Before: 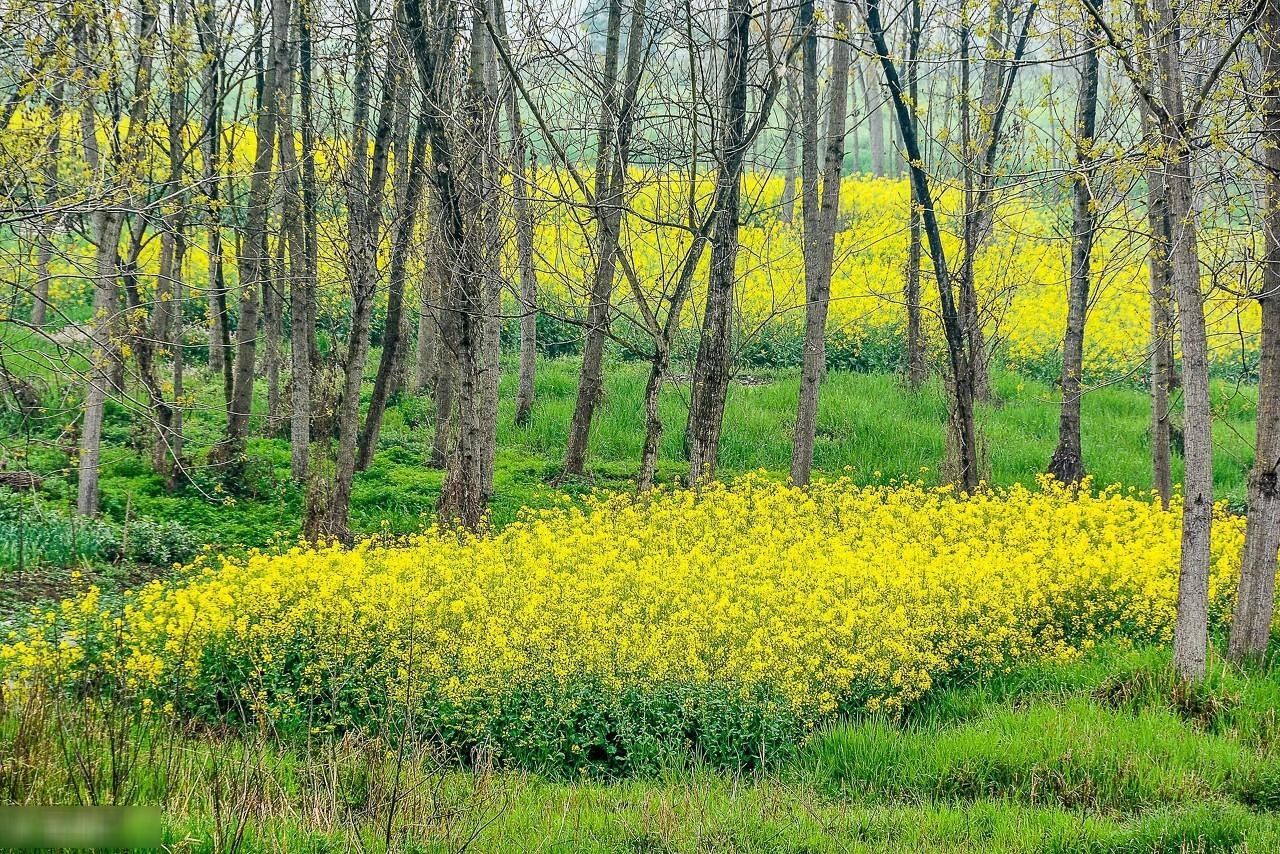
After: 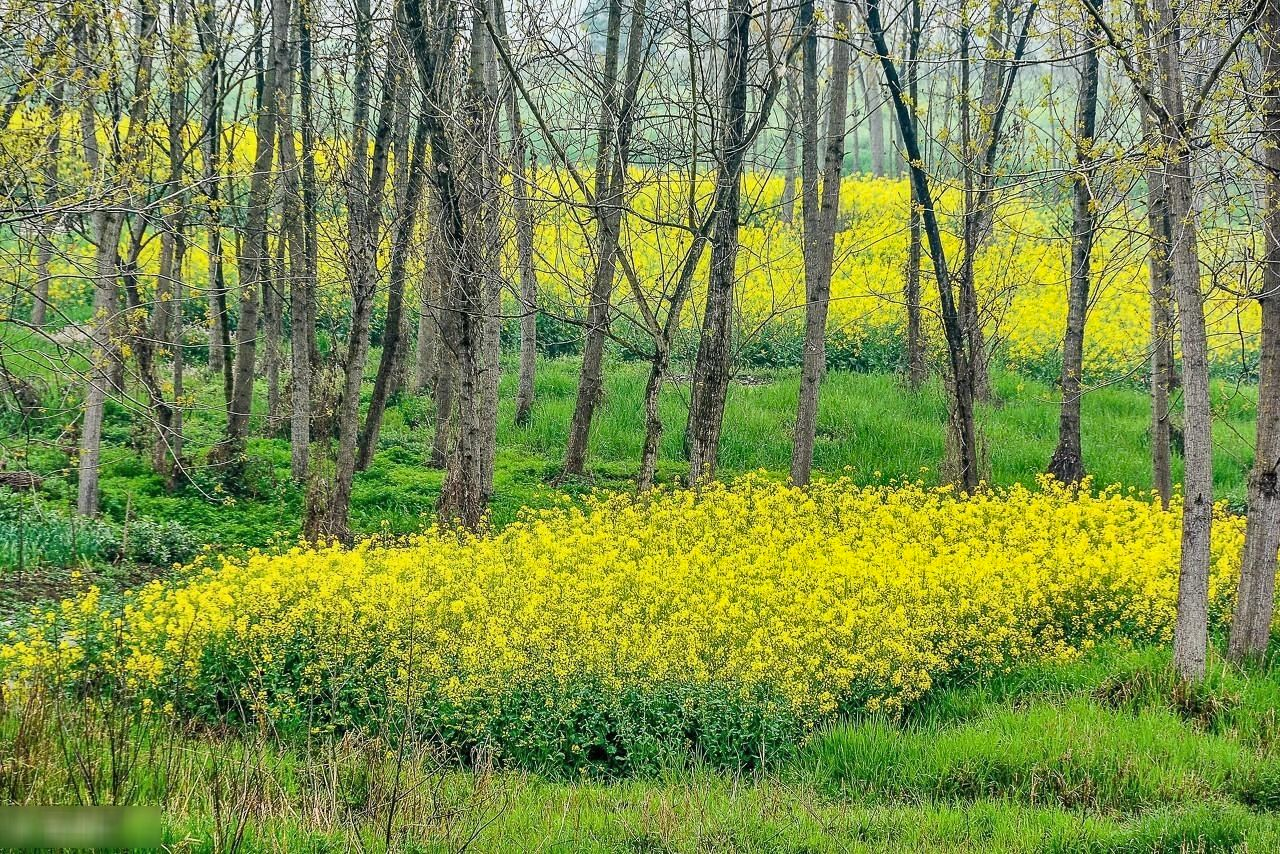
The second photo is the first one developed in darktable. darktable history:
shadows and highlights: shadows 60.02, highlights -60.32, soften with gaussian
